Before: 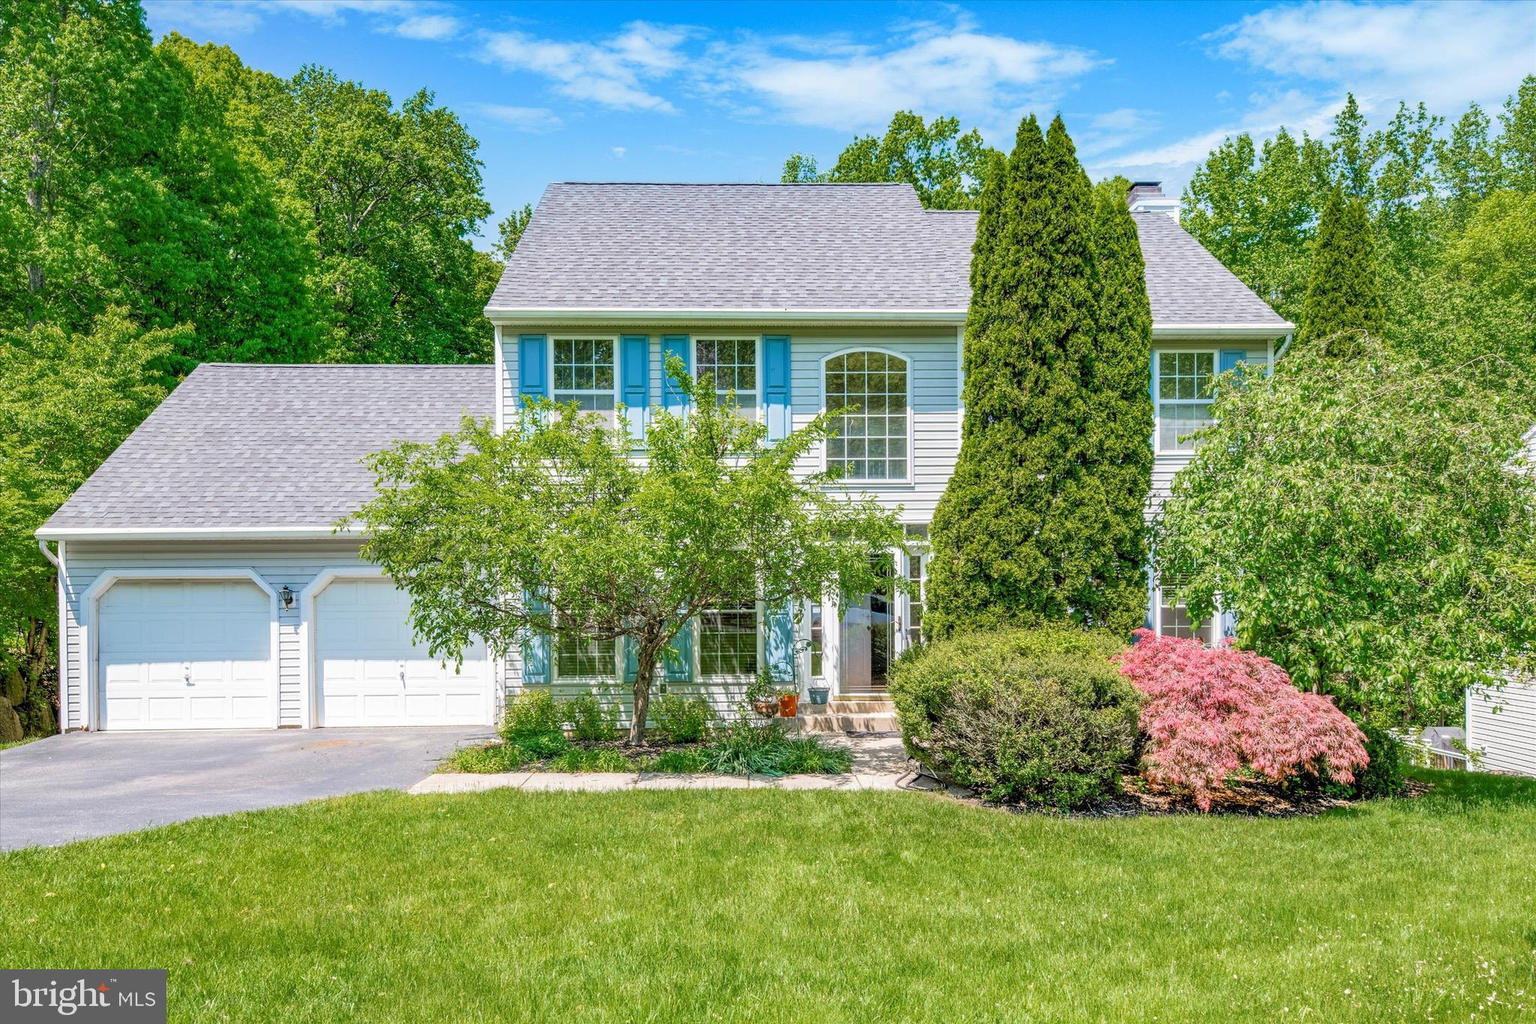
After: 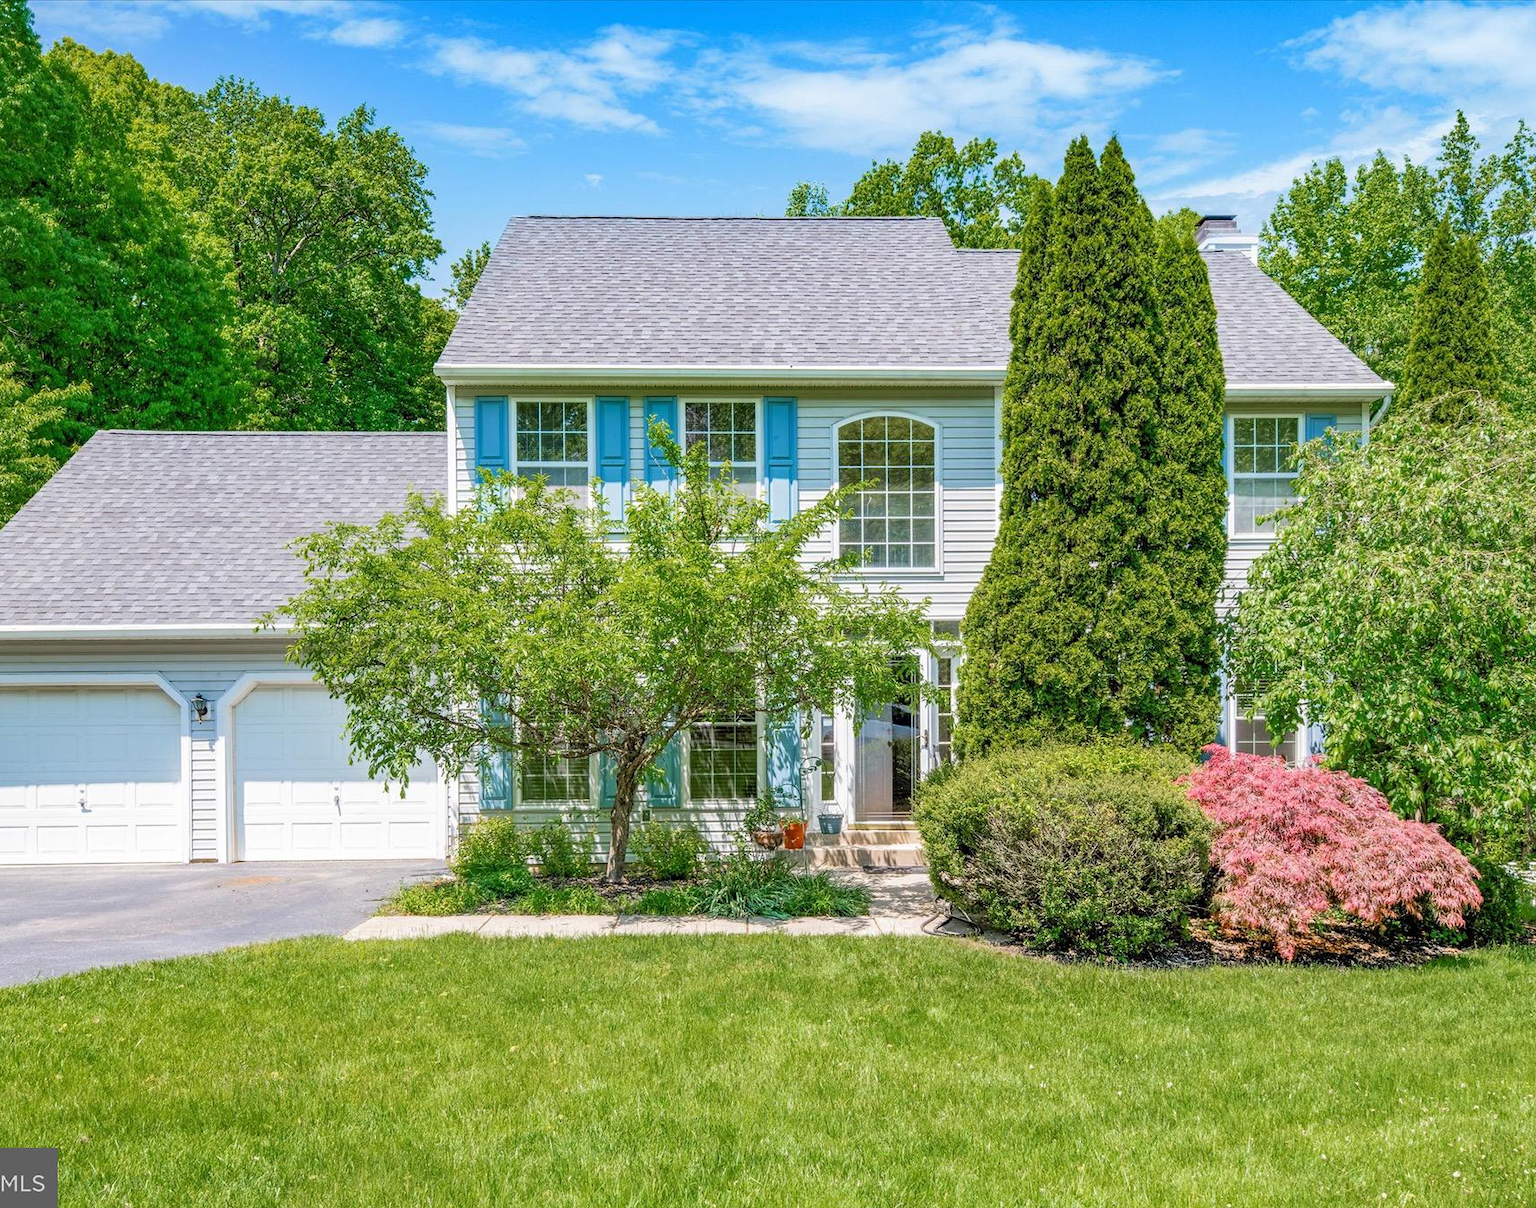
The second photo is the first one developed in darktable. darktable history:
crop: left 7.695%, right 7.855%
